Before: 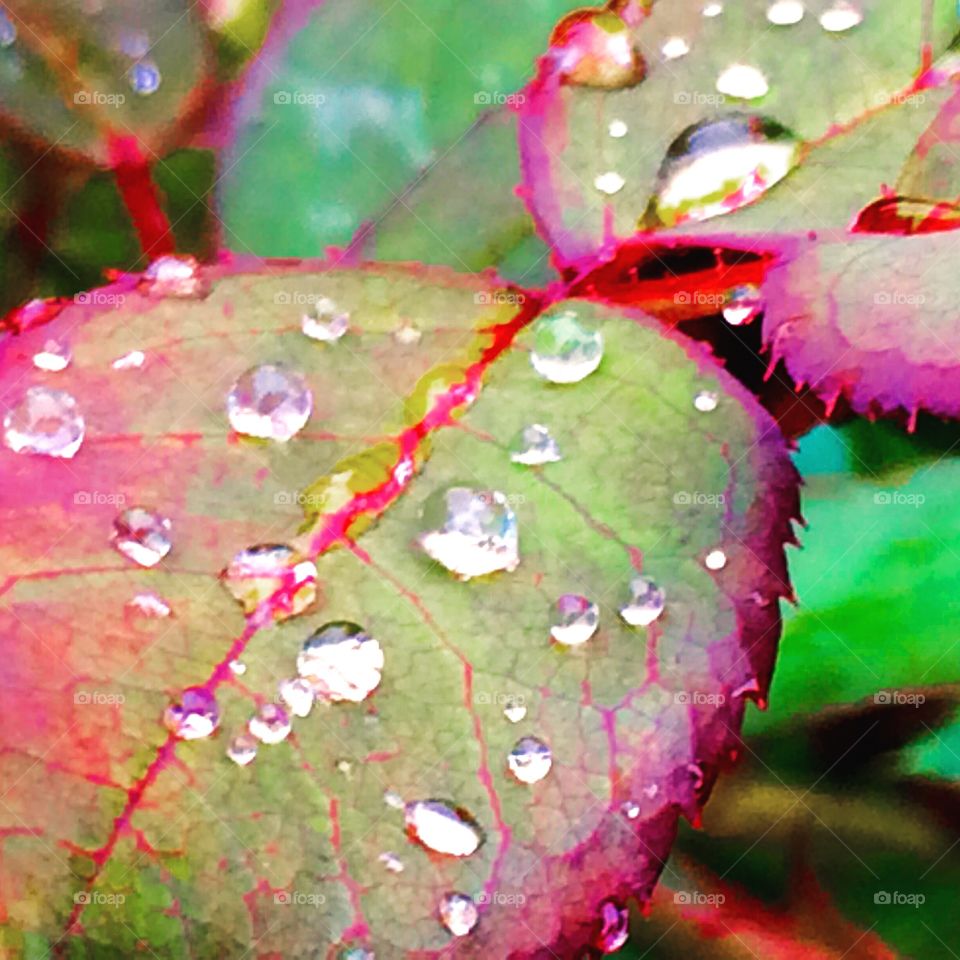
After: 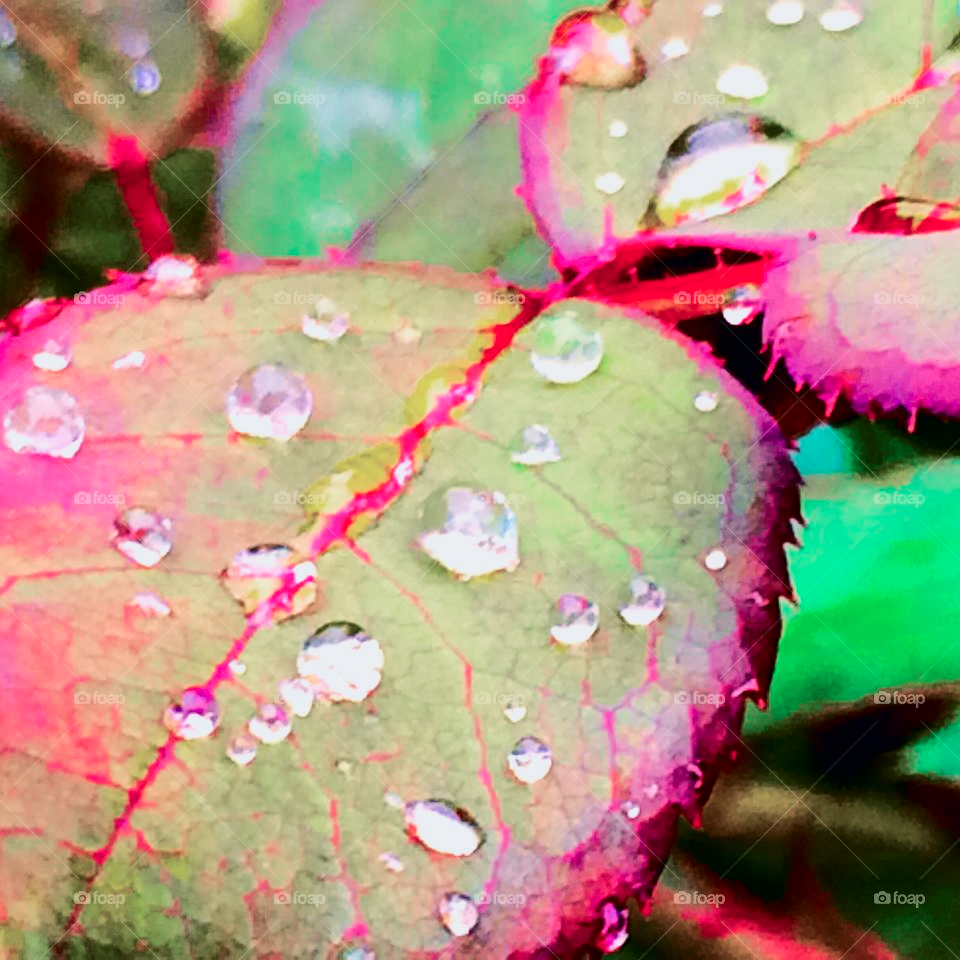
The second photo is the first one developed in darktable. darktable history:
tone curve: curves: ch0 [(0, 0) (0.049, 0.01) (0.154, 0.081) (0.491, 0.56) (0.739, 0.794) (0.992, 0.937)]; ch1 [(0, 0) (0.172, 0.123) (0.317, 0.272) (0.401, 0.422) (0.499, 0.497) (0.531, 0.54) (0.615, 0.603) (0.741, 0.783) (1, 1)]; ch2 [(0, 0) (0.411, 0.424) (0.462, 0.464) (0.502, 0.489) (0.544, 0.551) (0.686, 0.638) (1, 1)], color space Lab, independent channels, preserve colors none
